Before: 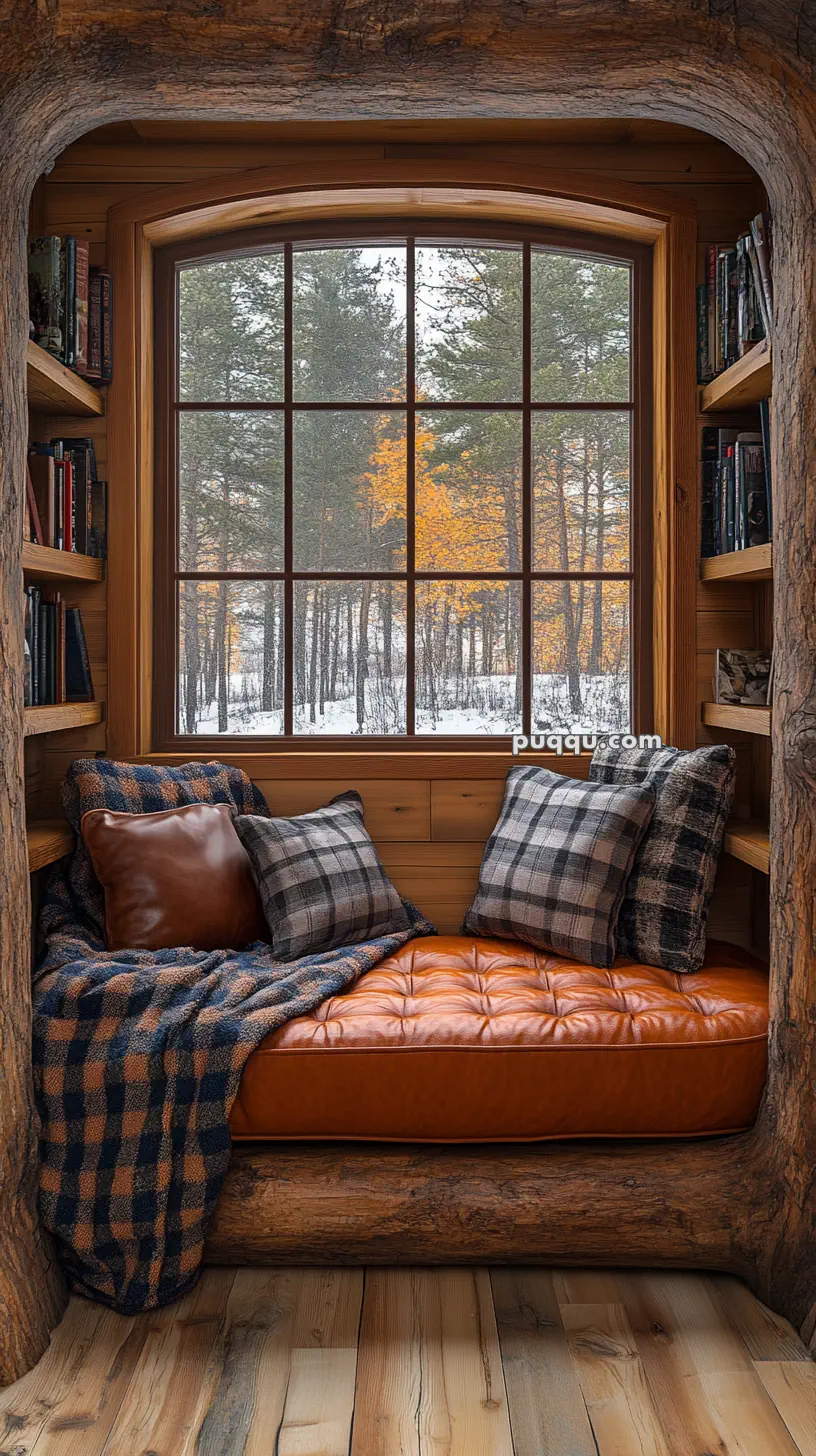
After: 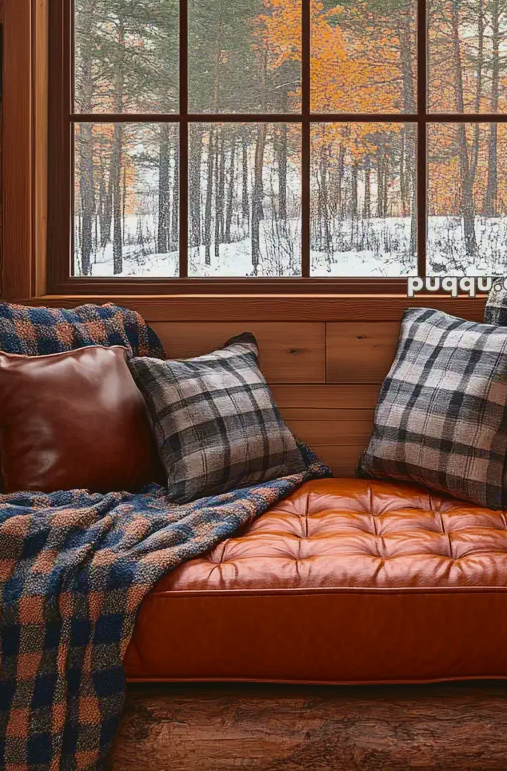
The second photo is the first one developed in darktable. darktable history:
crop: left 12.976%, top 31.472%, right 24.776%, bottom 15.557%
color zones: curves: ch0 [(0, 0.425) (0.143, 0.422) (0.286, 0.42) (0.429, 0.419) (0.571, 0.419) (0.714, 0.42) (0.857, 0.422) (1, 0.425)]
tone curve: curves: ch0 [(0, 0.049) (0.175, 0.178) (0.466, 0.498) (0.715, 0.767) (0.819, 0.851) (1, 0.961)]; ch1 [(0, 0) (0.437, 0.398) (0.476, 0.466) (0.505, 0.505) (0.534, 0.544) (0.595, 0.608) (0.641, 0.643) (1, 1)]; ch2 [(0, 0) (0.359, 0.379) (0.437, 0.44) (0.489, 0.495) (0.518, 0.537) (0.579, 0.579) (1, 1)], color space Lab, independent channels, preserve colors none
